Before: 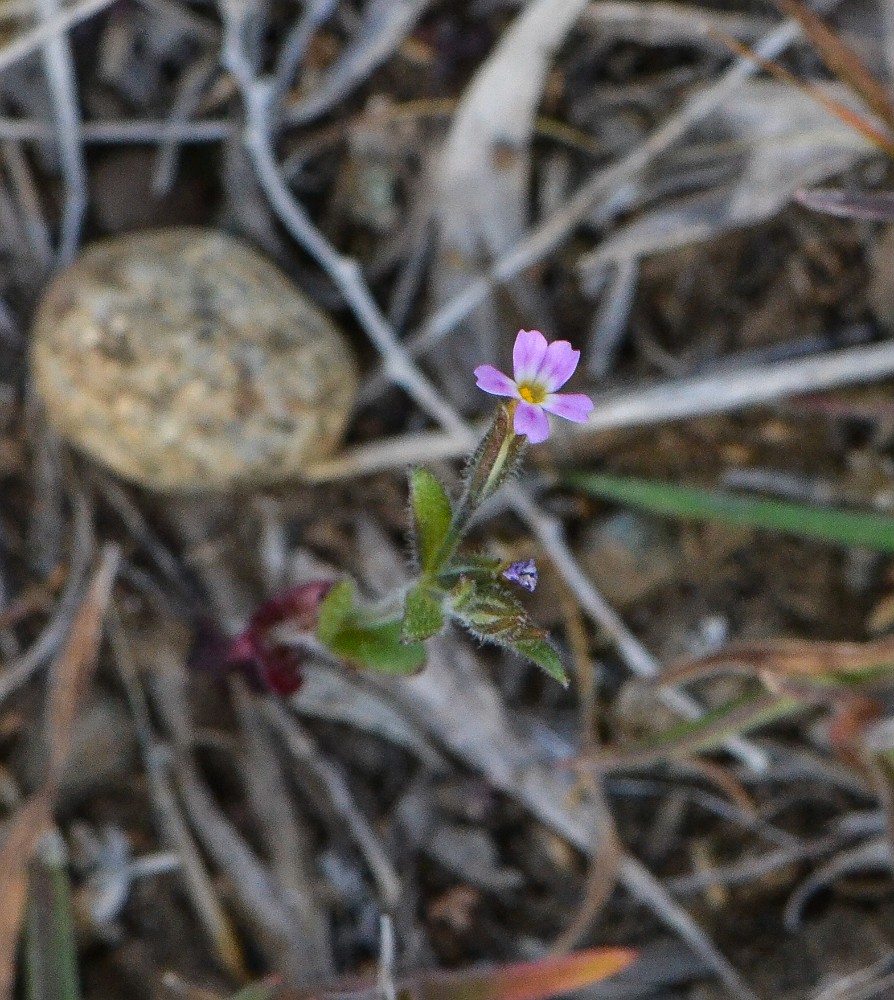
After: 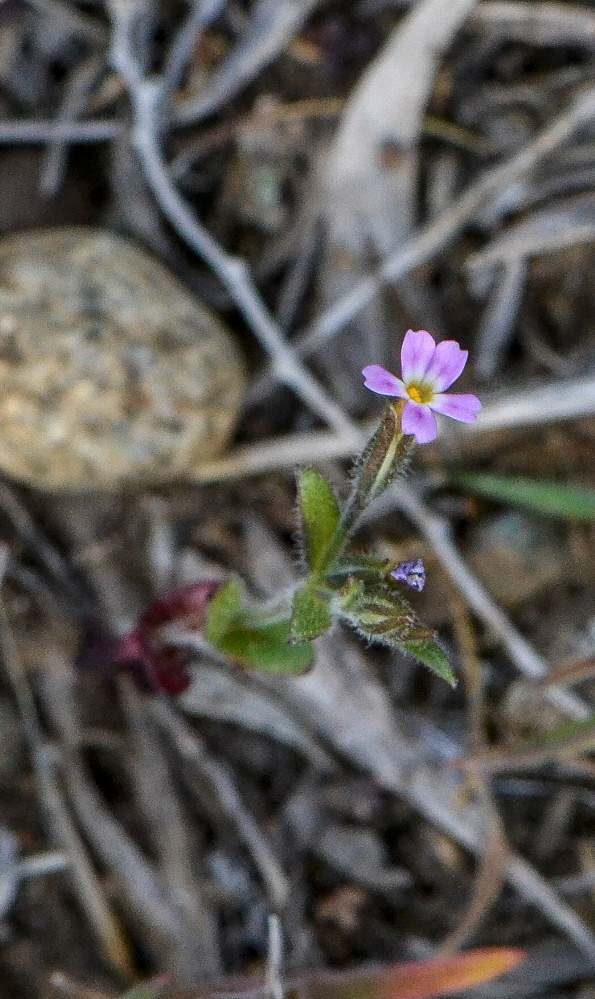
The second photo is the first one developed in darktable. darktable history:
local contrast: on, module defaults
crop and rotate: left 12.648%, right 20.685%
